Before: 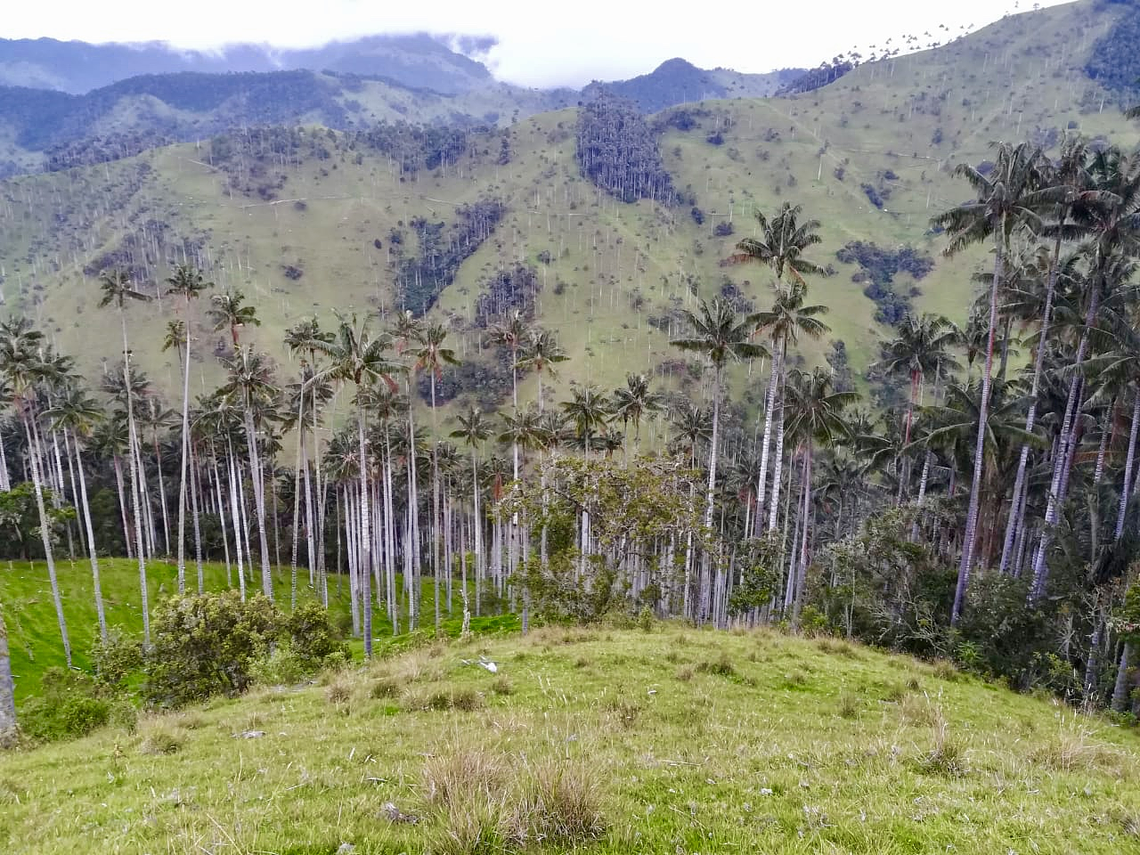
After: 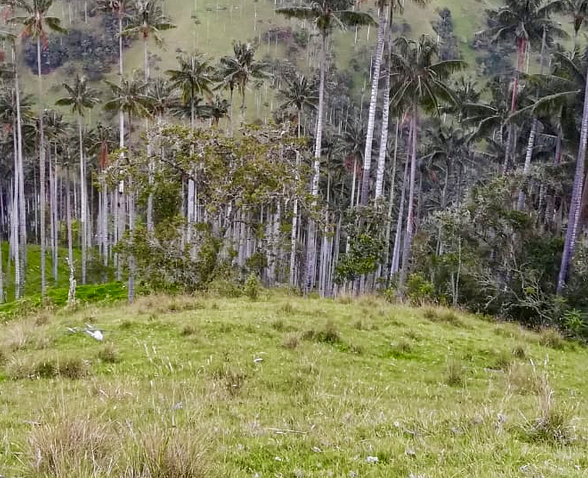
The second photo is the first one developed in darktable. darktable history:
crop: left 34.597%, top 38.944%, right 13.804%, bottom 5.149%
